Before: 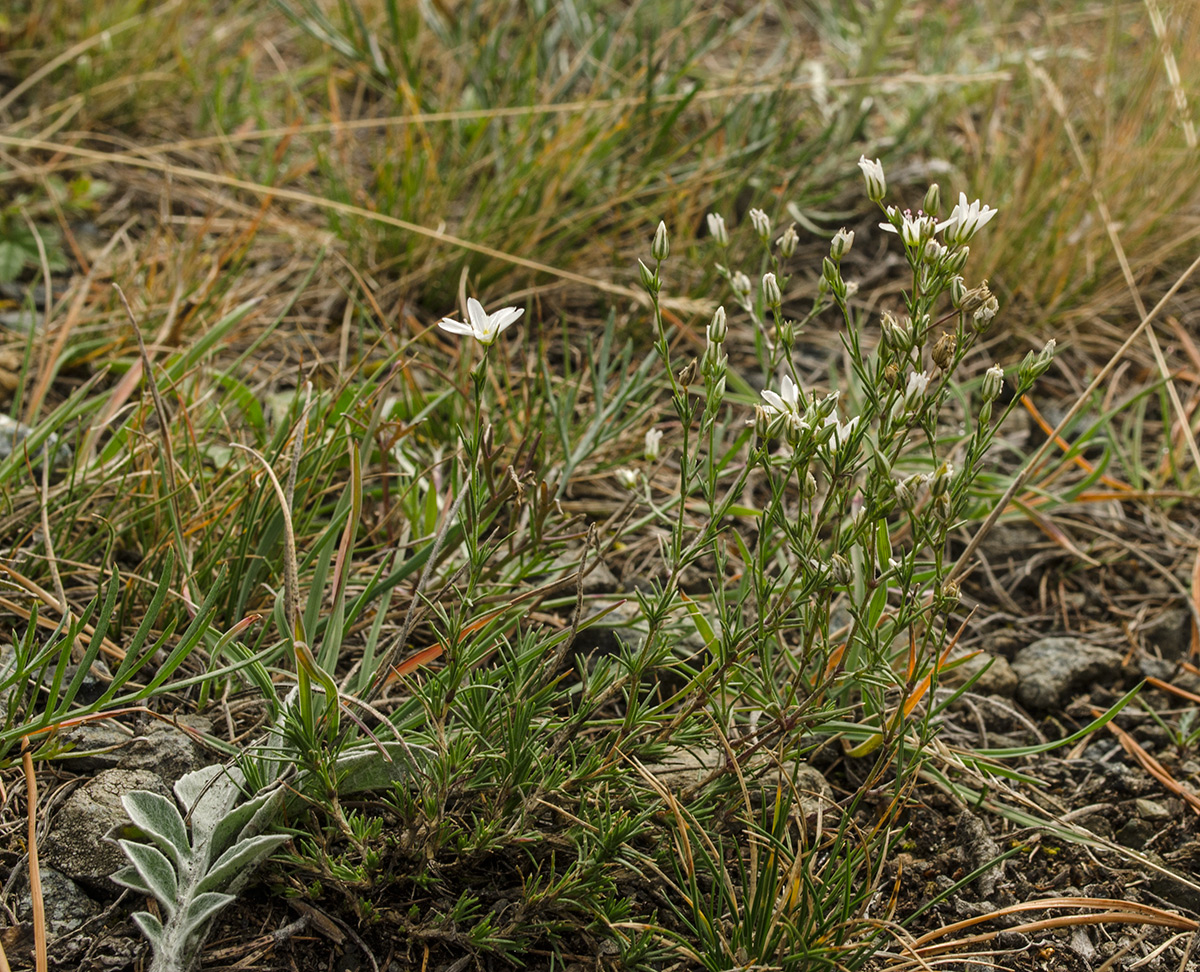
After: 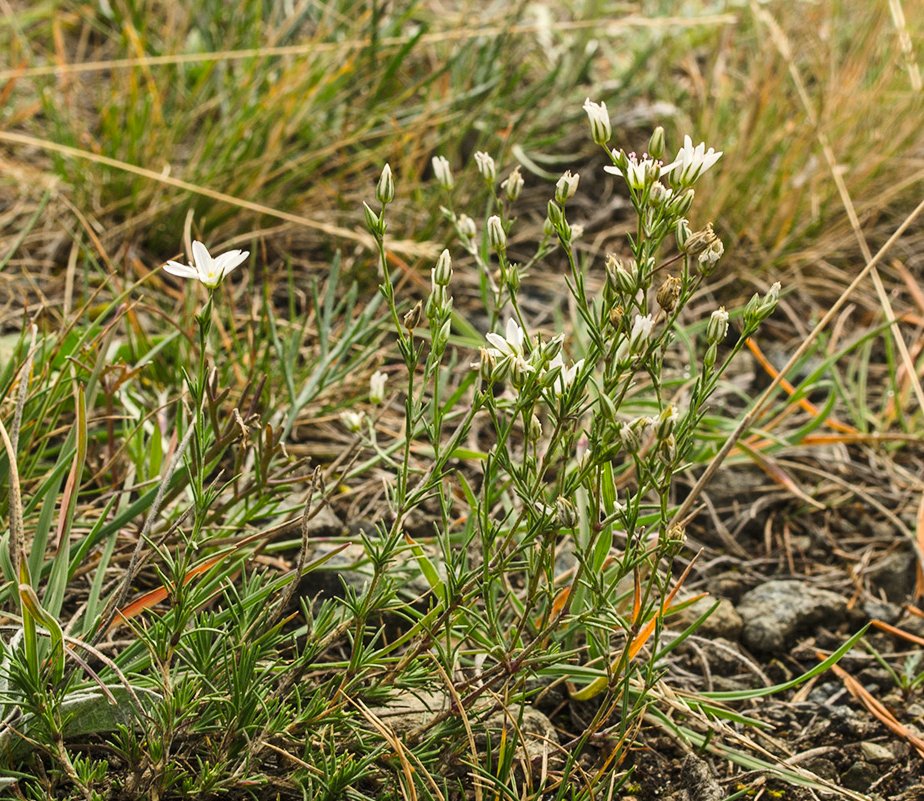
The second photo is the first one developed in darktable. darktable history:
contrast brightness saturation: contrast 0.202, brightness 0.165, saturation 0.218
crop: left 22.982%, top 5.89%, bottom 11.664%
